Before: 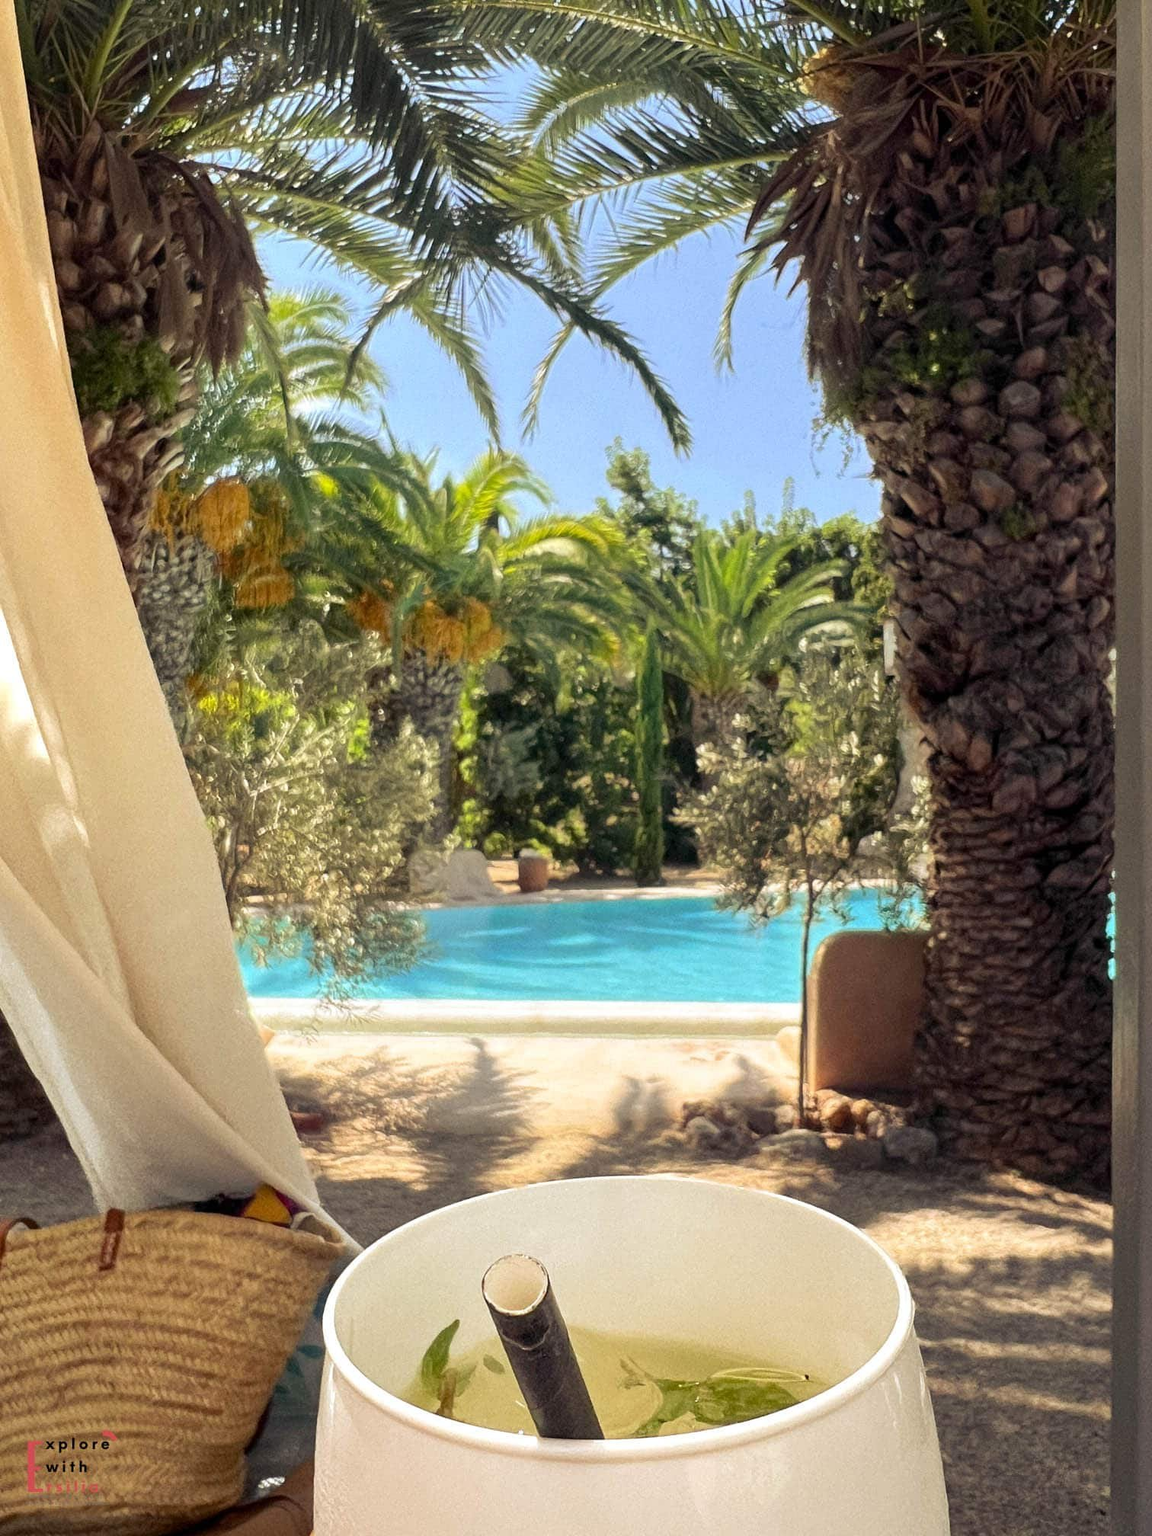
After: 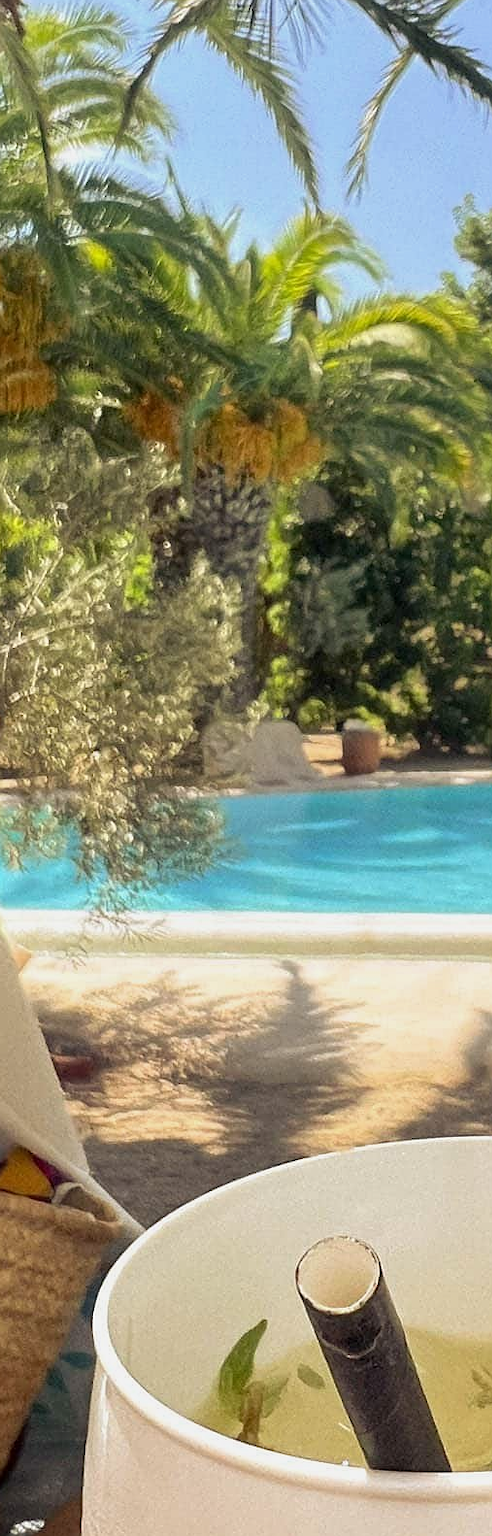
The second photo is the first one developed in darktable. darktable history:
exposure: exposure -0.177 EV, compensate highlight preservation false
crop and rotate: left 21.77%, top 18.528%, right 44.676%, bottom 2.997%
sharpen: radius 0.969, amount 0.604
rotate and perspective: automatic cropping off
